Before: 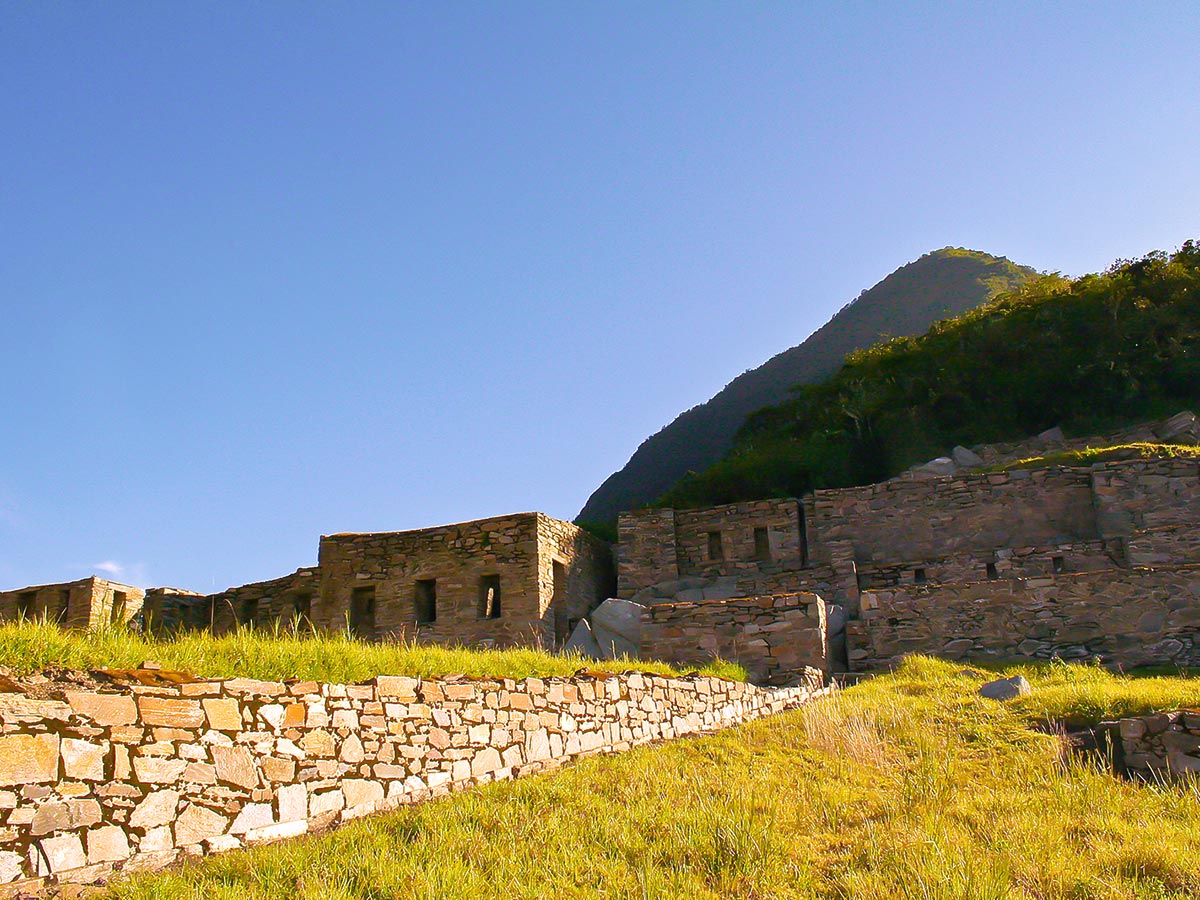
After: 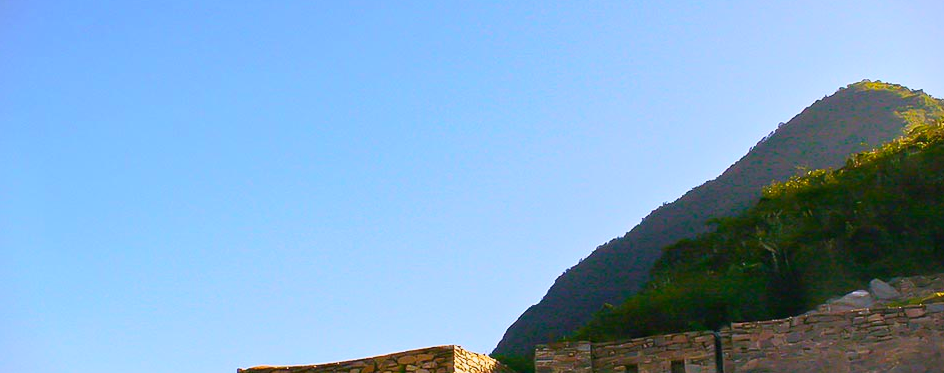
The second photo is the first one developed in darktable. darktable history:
contrast brightness saturation: saturation 0.175
vignetting: fall-off start 97.18%, width/height ratio 1.183
base curve: curves: ch0 [(0, 0) (0.088, 0.125) (0.176, 0.251) (0.354, 0.501) (0.613, 0.749) (1, 0.877)]
crop: left 6.942%, top 18.63%, right 14.314%, bottom 39.832%
